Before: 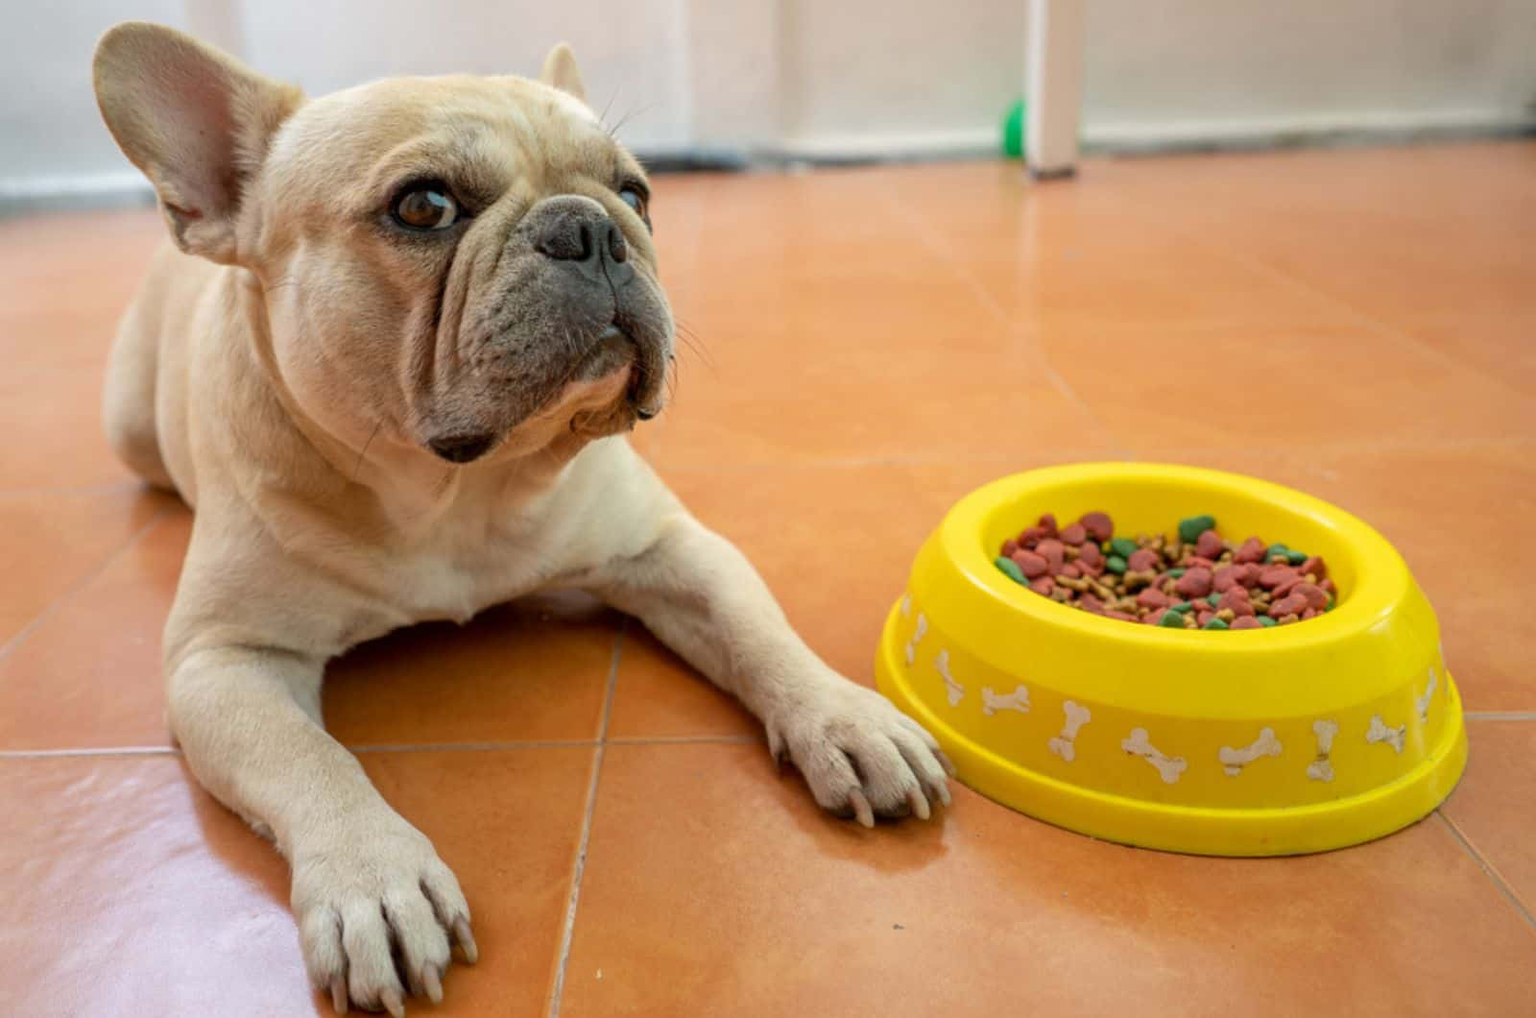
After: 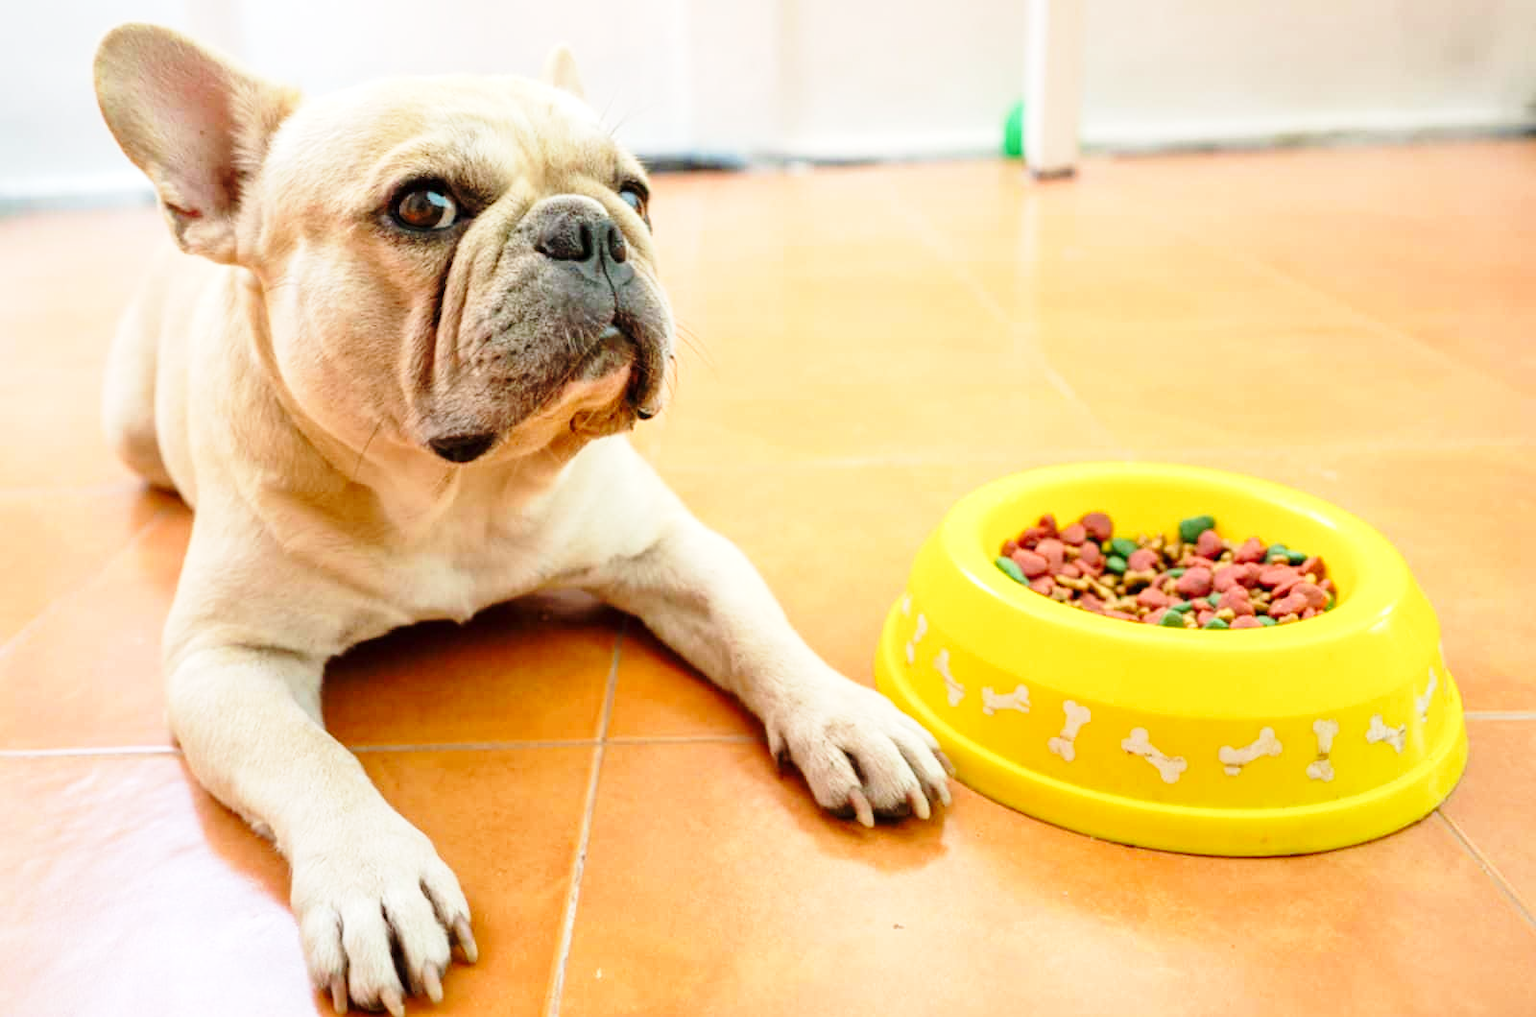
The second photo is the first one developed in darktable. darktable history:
exposure: exposure 0.379 EV, compensate highlight preservation false
velvia: strength 14.65%
base curve: curves: ch0 [(0, 0) (0.028, 0.03) (0.121, 0.232) (0.46, 0.748) (0.859, 0.968) (1, 1)], preserve colors none
